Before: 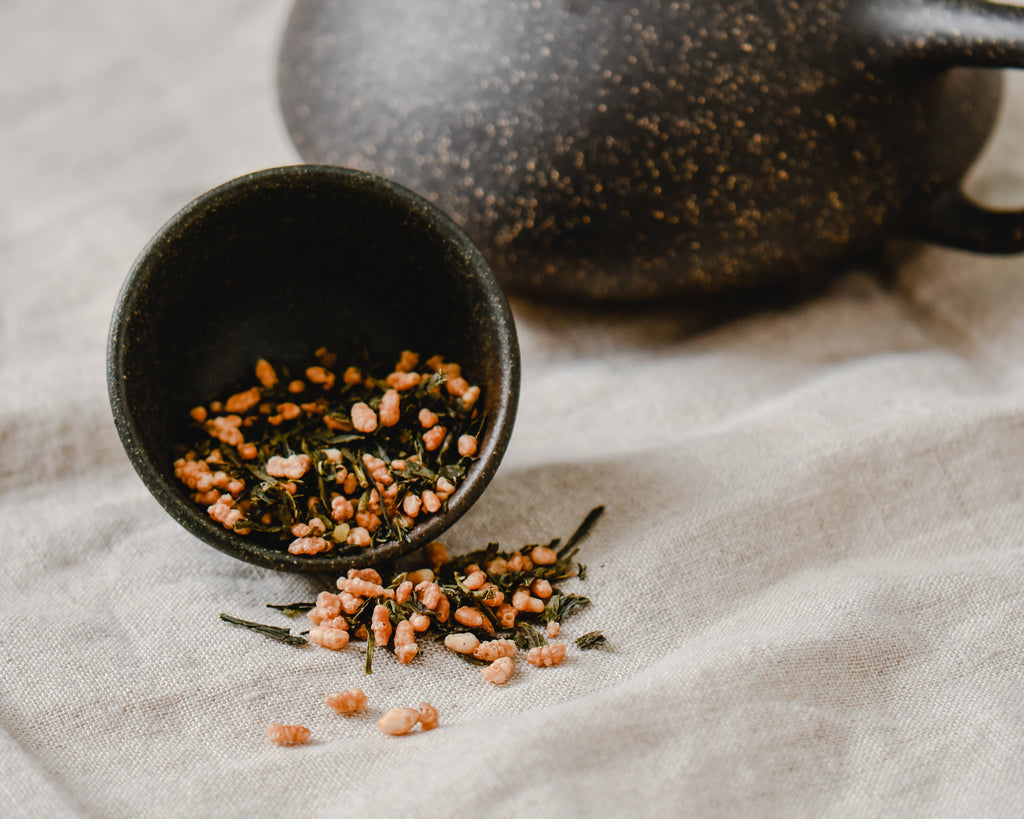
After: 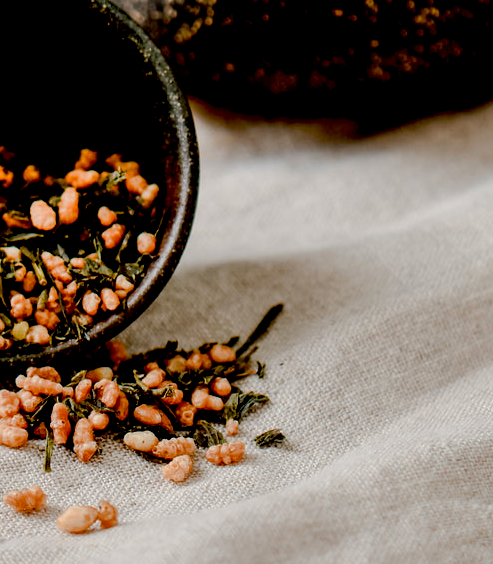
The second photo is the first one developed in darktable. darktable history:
color zones: curves: ch1 [(0.25, 0.5) (0.747, 0.71)], mix 101.81%
exposure: black level correction 0.029, exposure -0.081 EV, compensate exposure bias true, compensate highlight preservation false
shadows and highlights: shadows 31.96, highlights -31.43, soften with gaussian
crop: left 31.382%, top 24.71%, right 20.451%, bottom 6.32%
